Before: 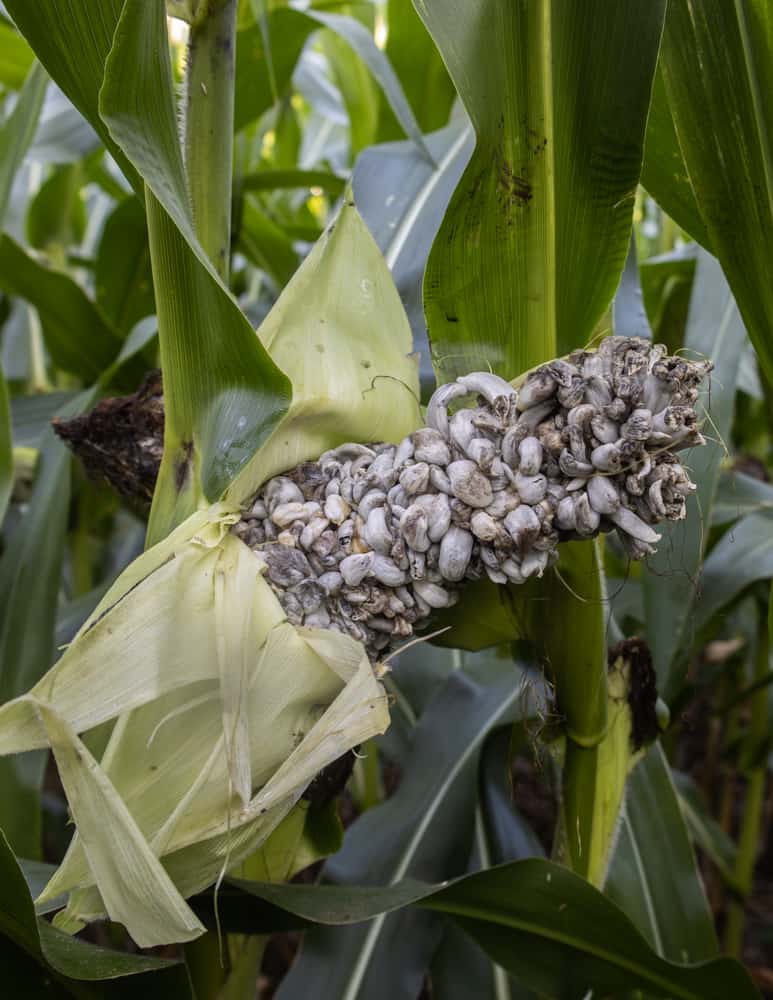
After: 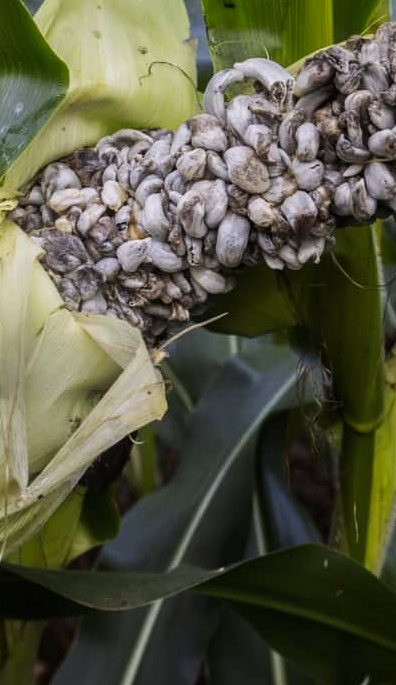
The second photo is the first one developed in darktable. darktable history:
crop and rotate: left 28.899%, top 31.437%, right 19.854%
tone curve: curves: ch0 [(0, 0) (0.227, 0.17) (0.766, 0.774) (1, 1)]; ch1 [(0, 0) (0.114, 0.127) (0.437, 0.452) (0.498, 0.495) (0.579, 0.576) (1, 1)]; ch2 [(0, 0) (0.233, 0.259) (0.493, 0.492) (0.568, 0.579) (1, 1)], preserve colors none
